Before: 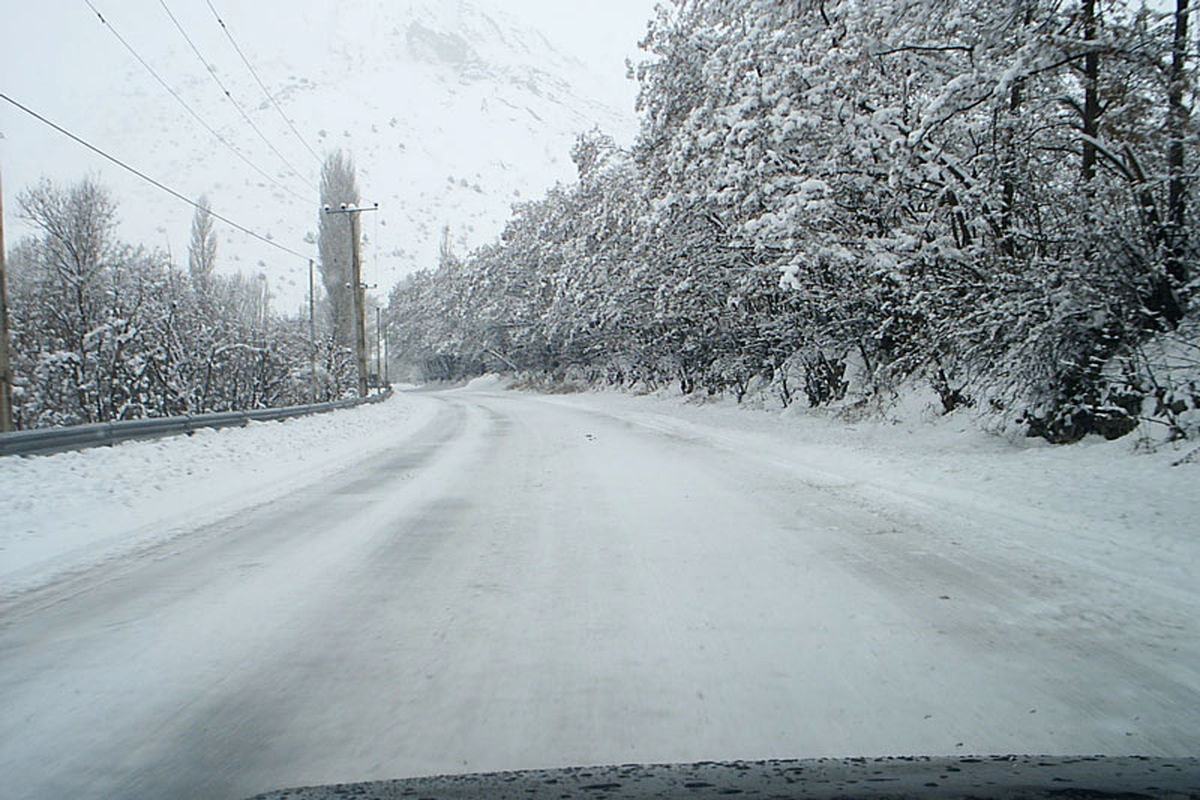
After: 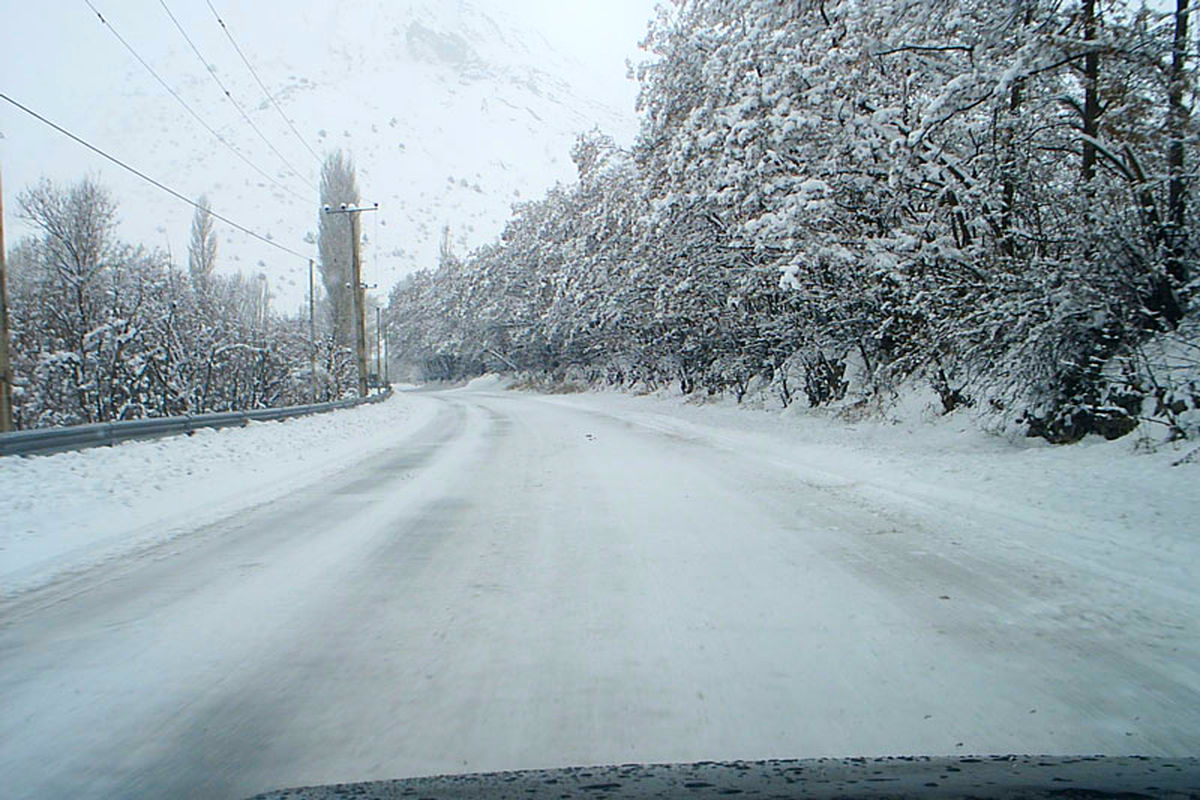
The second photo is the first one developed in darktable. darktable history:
contrast brightness saturation: saturation 0.5
bloom: size 9%, threshold 100%, strength 7%
